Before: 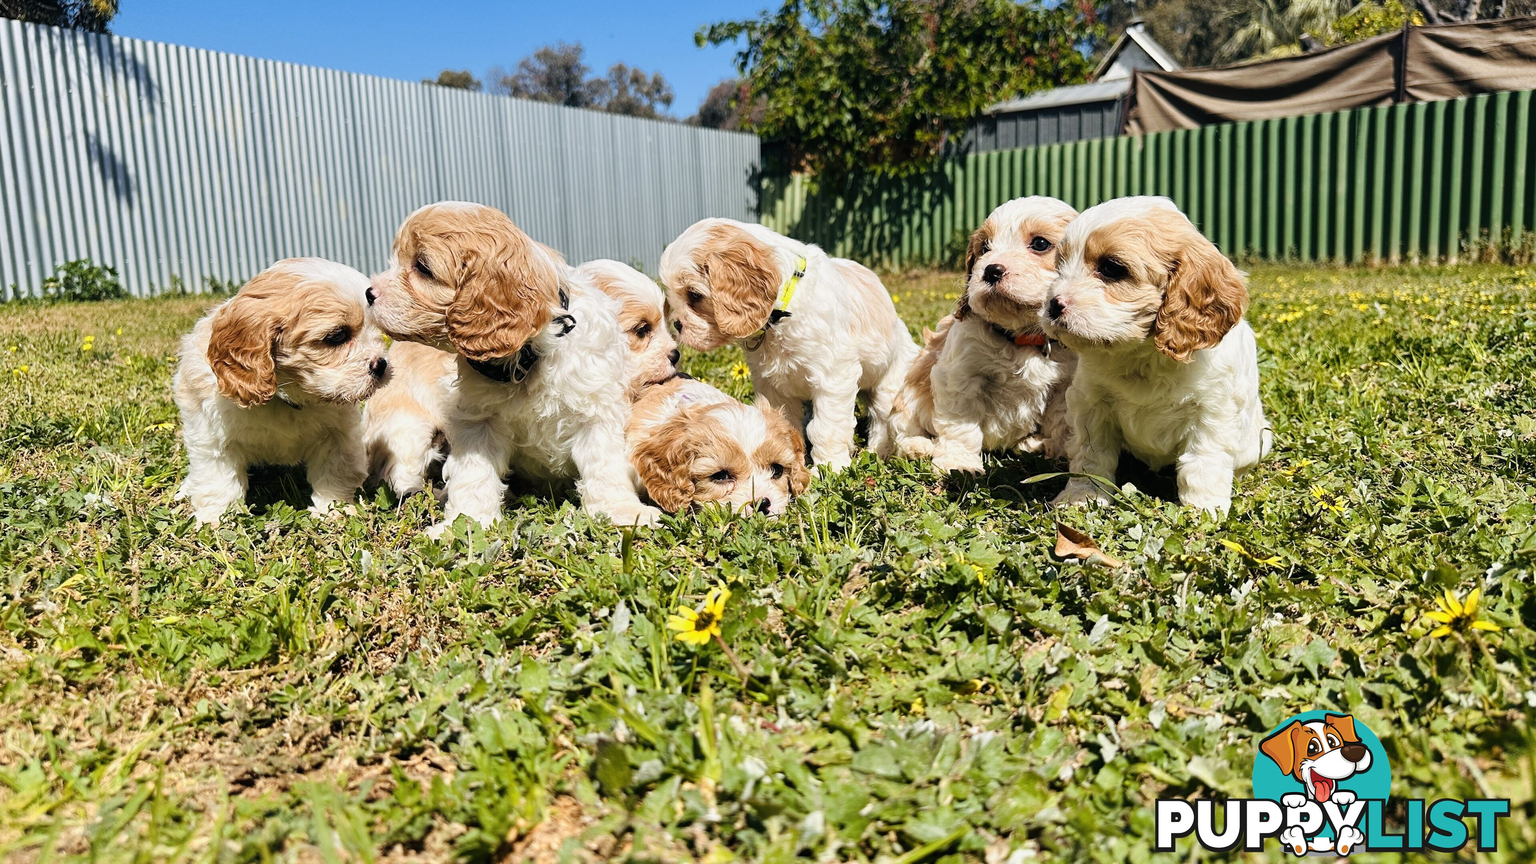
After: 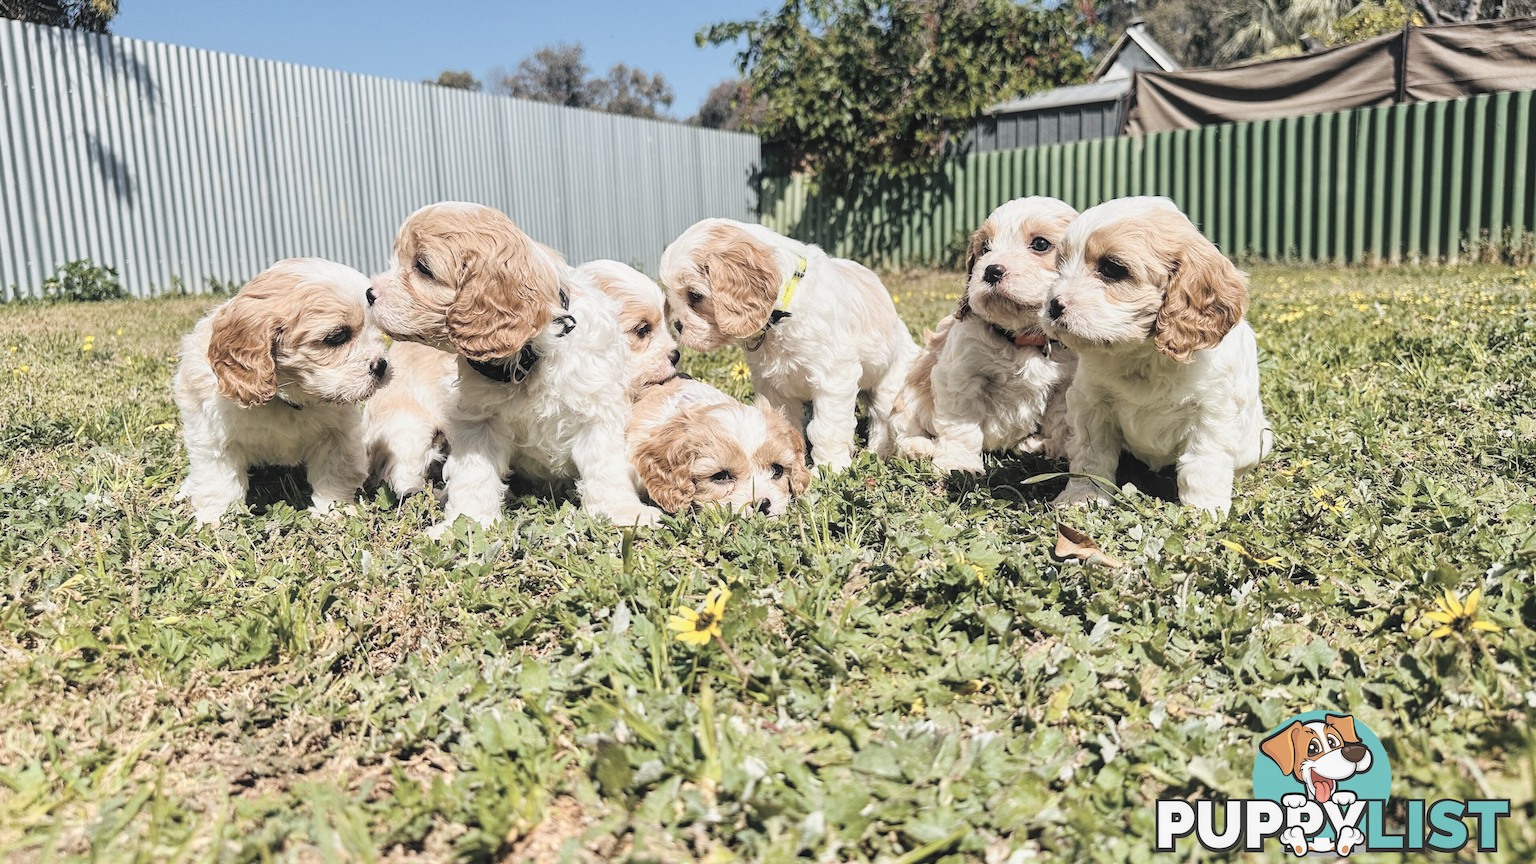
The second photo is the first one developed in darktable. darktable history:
exposure: compensate exposure bias true, compensate highlight preservation false
local contrast: detail 109%
contrast brightness saturation: brightness 0.187, saturation -0.482
